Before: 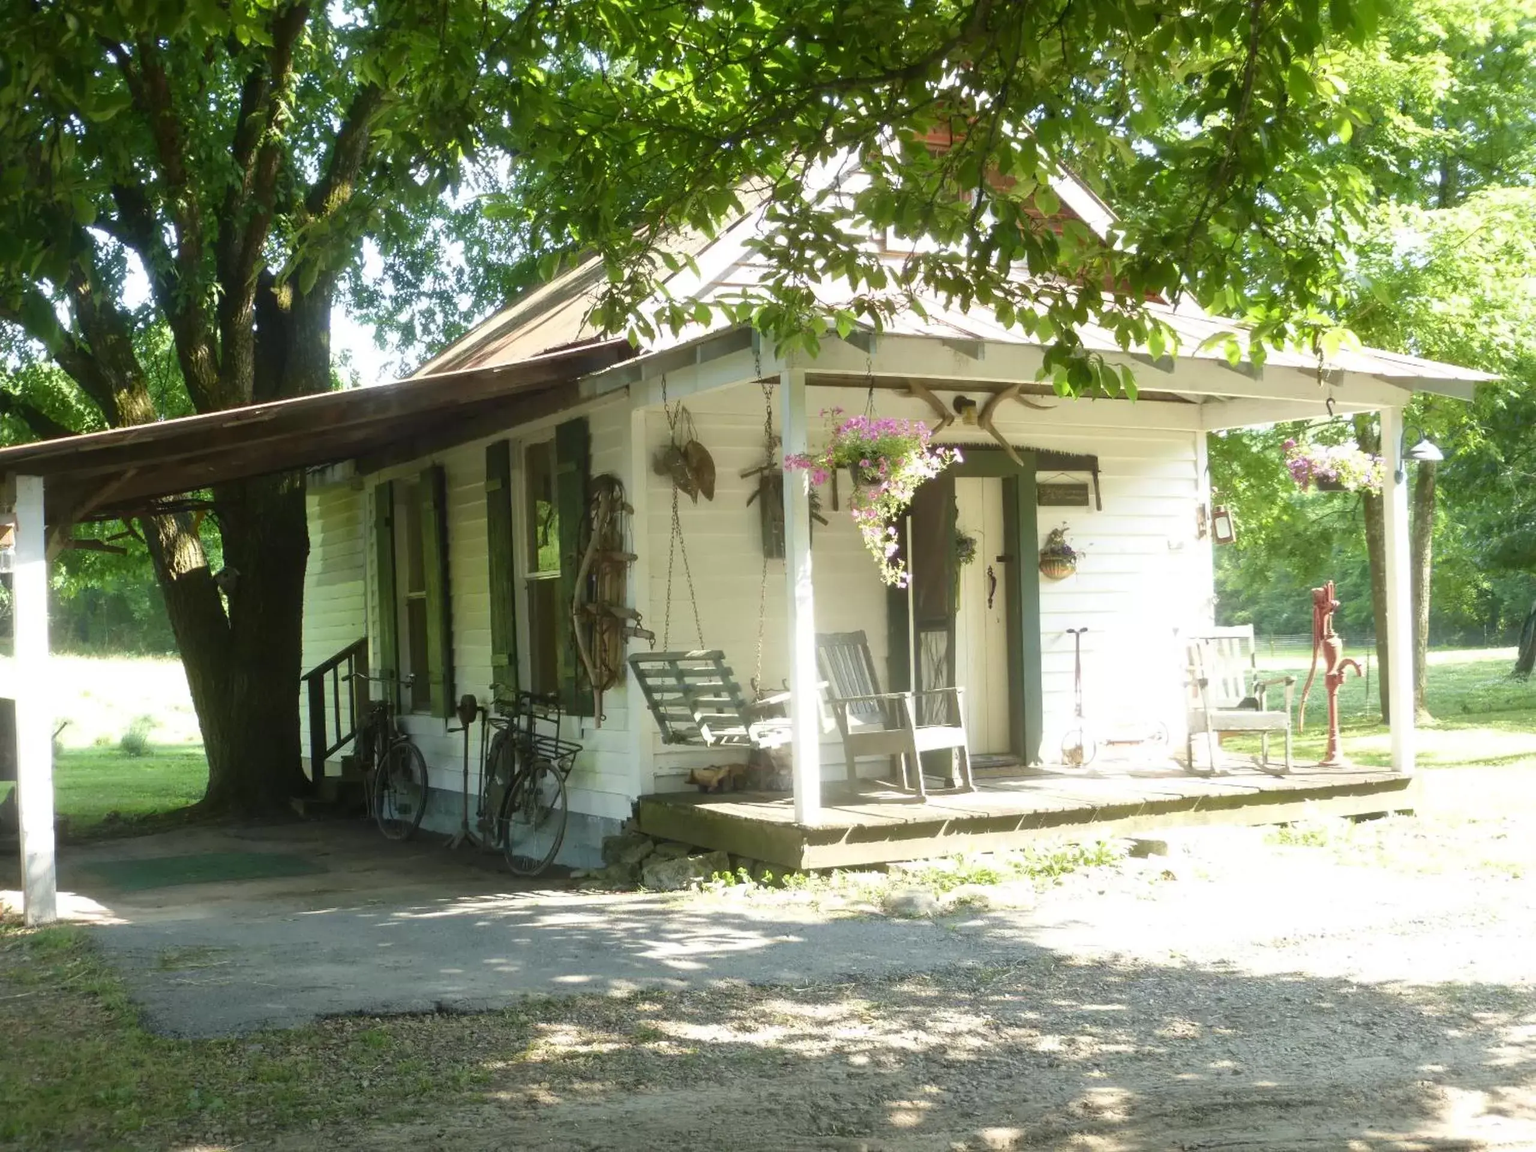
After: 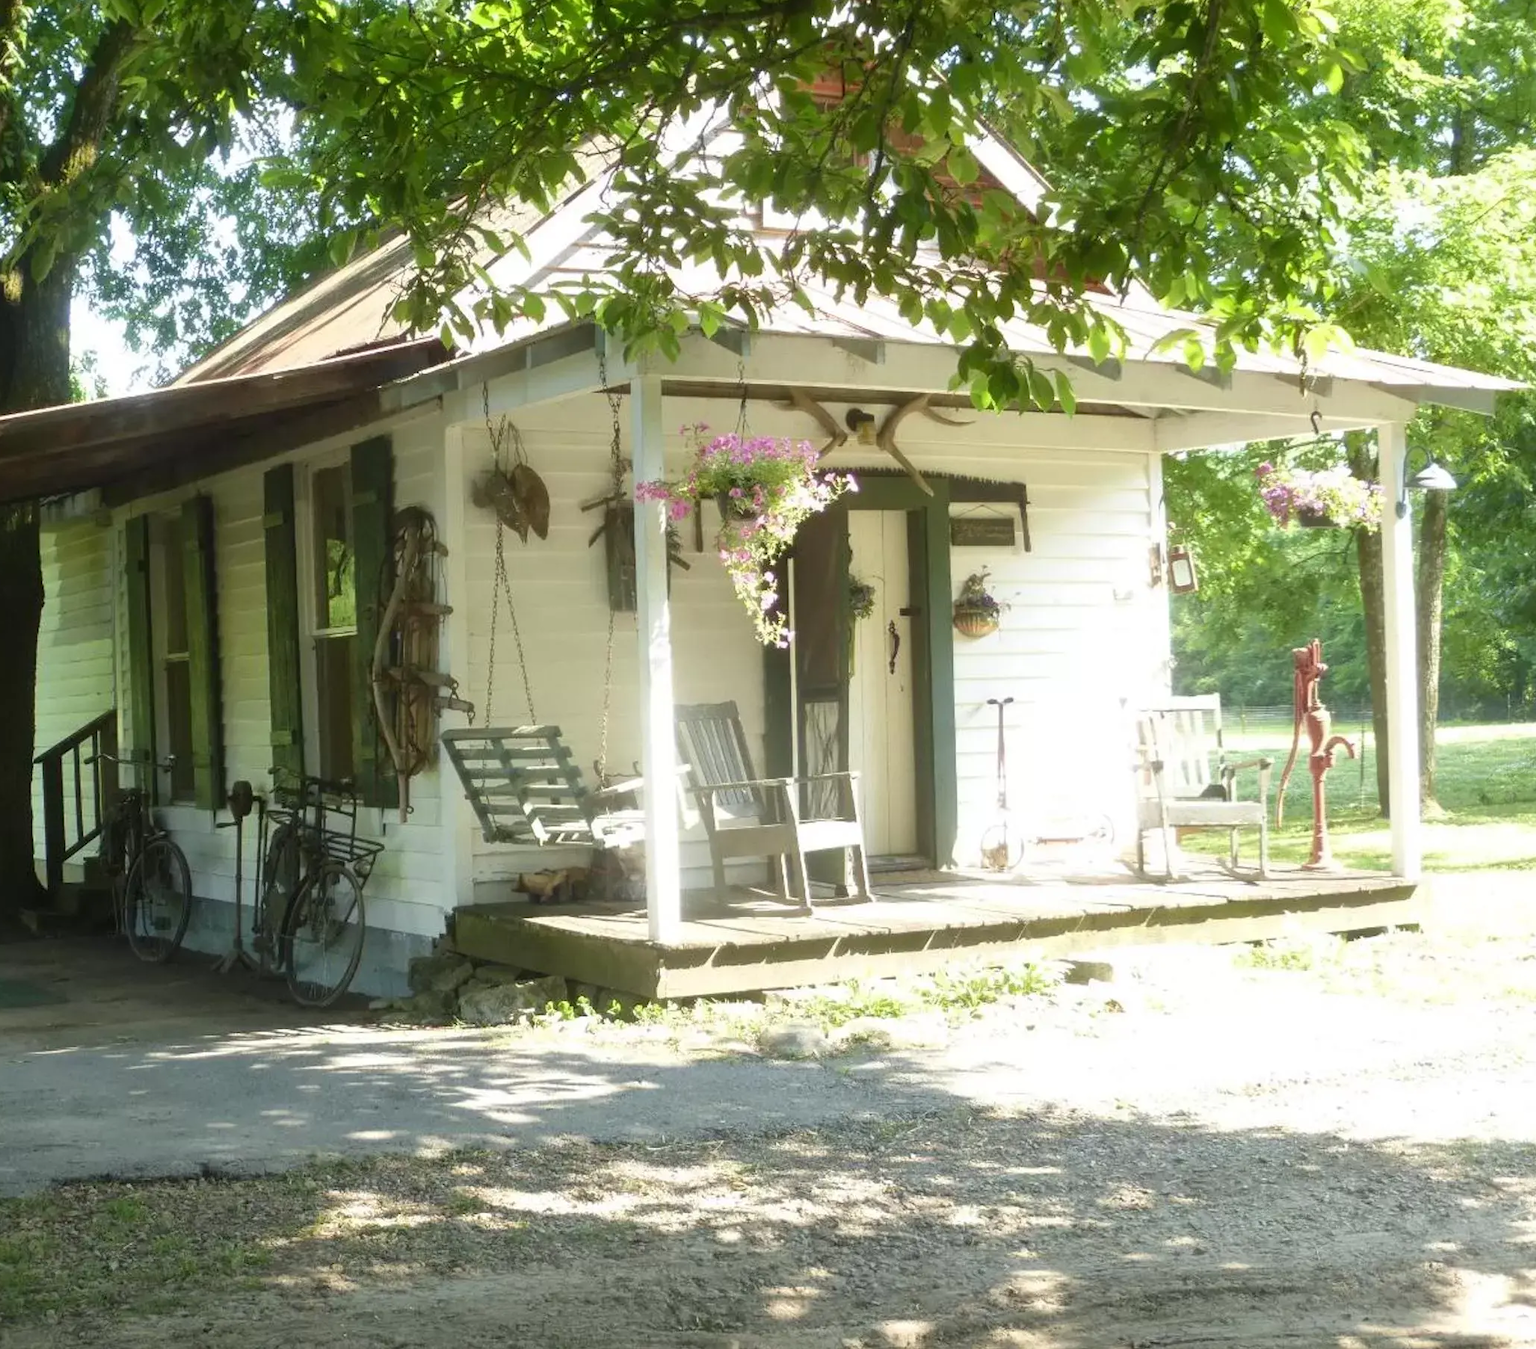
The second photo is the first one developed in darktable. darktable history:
crop and rotate: left 17.88%, top 5.899%, right 1.812%
